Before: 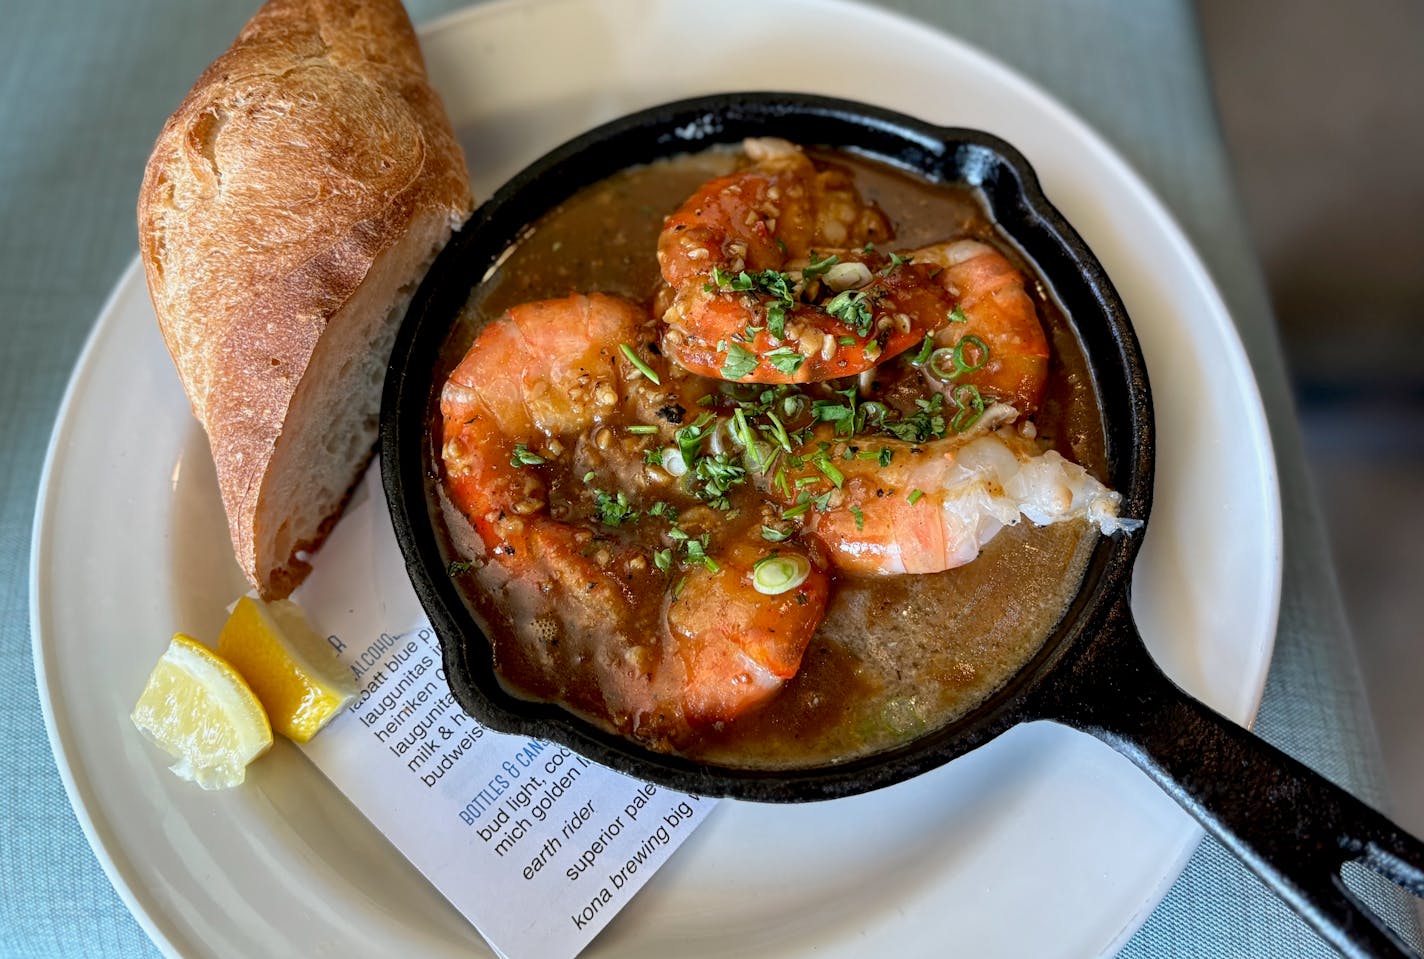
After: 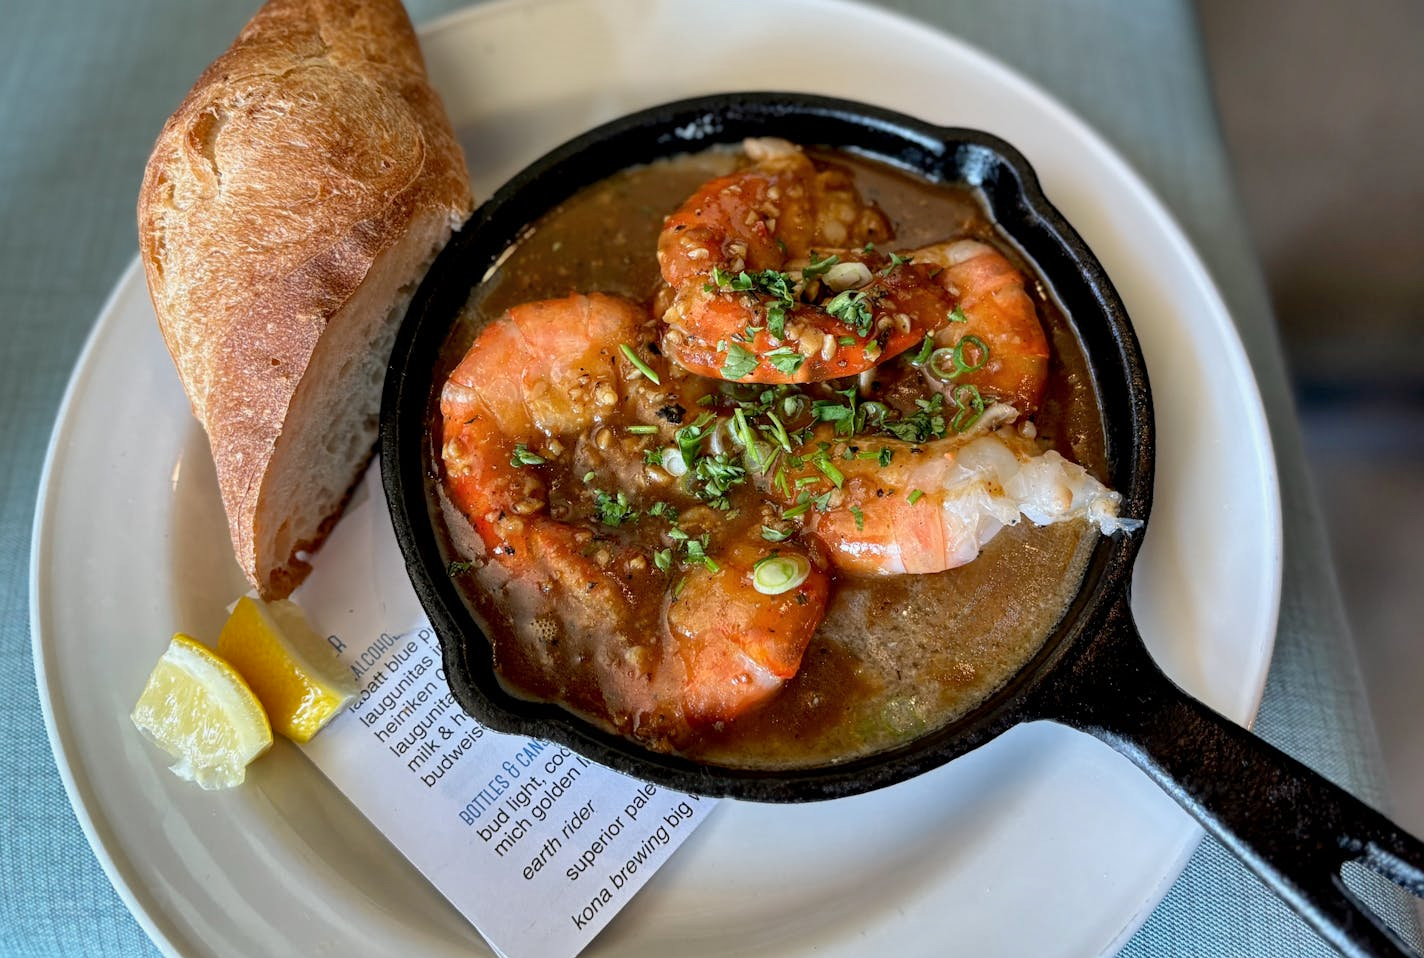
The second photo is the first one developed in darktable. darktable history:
shadows and highlights: low approximation 0.01, soften with gaussian
crop: bottom 0.065%
